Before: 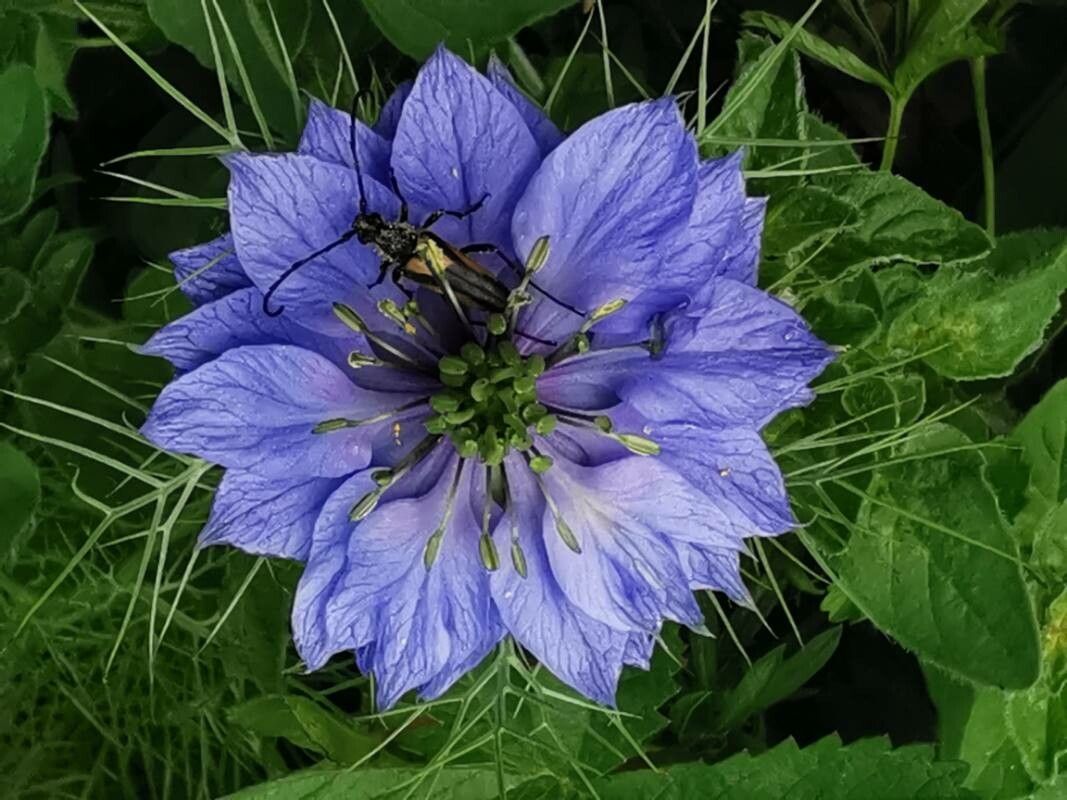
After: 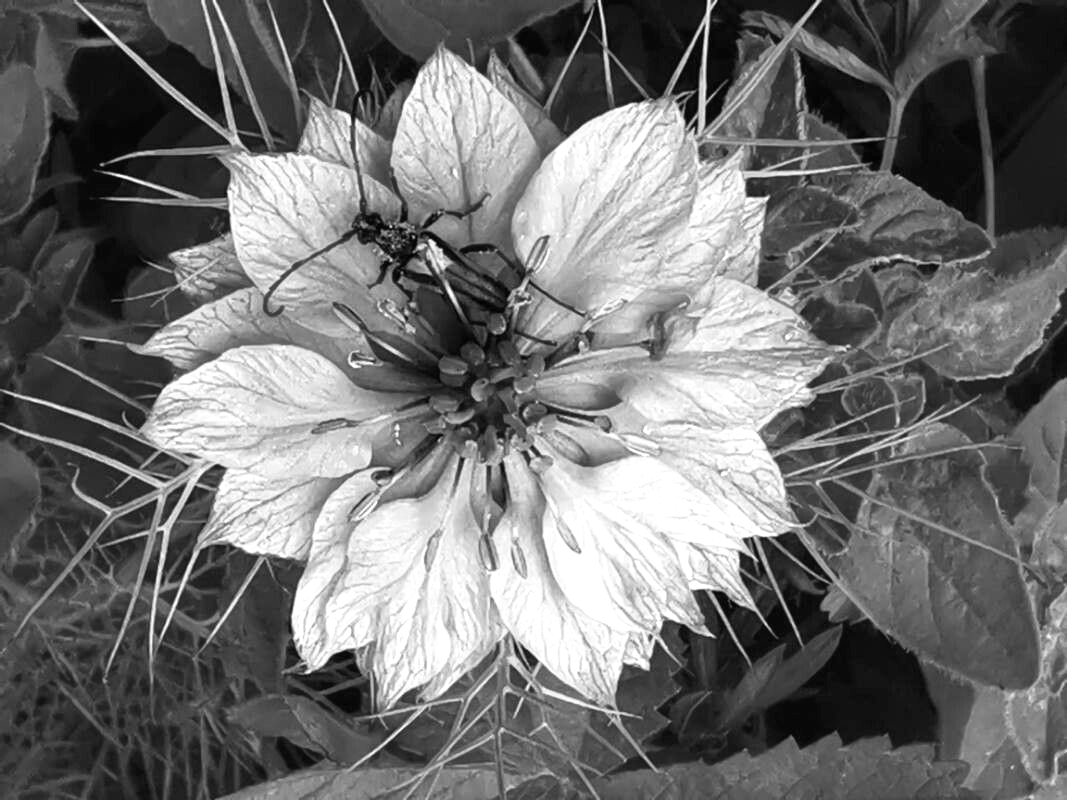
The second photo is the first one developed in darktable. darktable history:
color calibration: output gray [0.18, 0.41, 0.41, 0], illuminant as shot in camera, x 0.359, y 0.363, temperature 4551.41 K
shadows and highlights: shadows -1.14, highlights 41.1
exposure: black level correction 0, exposure 1.025 EV, compensate highlight preservation false
